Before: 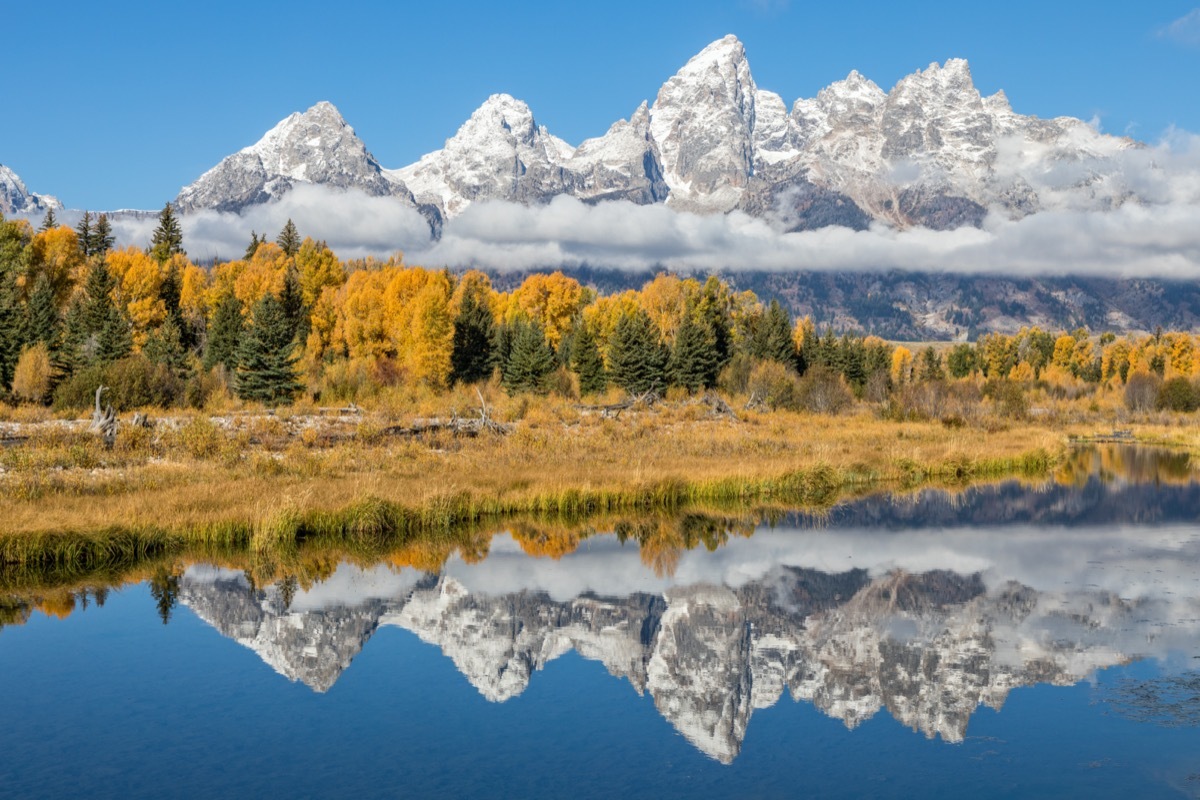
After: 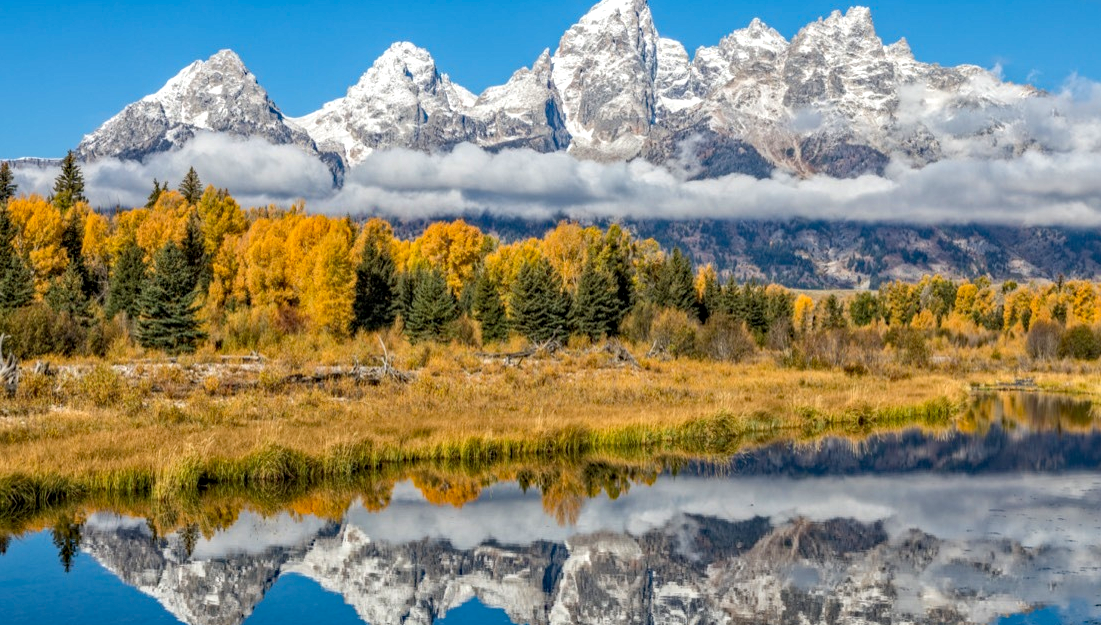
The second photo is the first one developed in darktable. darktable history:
crop: left 8.228%, top 6.54%, bottom 15.246%
color correction: highlights b* -0.001, saturation 1.07
haze removal: strength 0.296, distance 0.245, compatibility mode true, adaptive false
local contrast: on, module defaults
